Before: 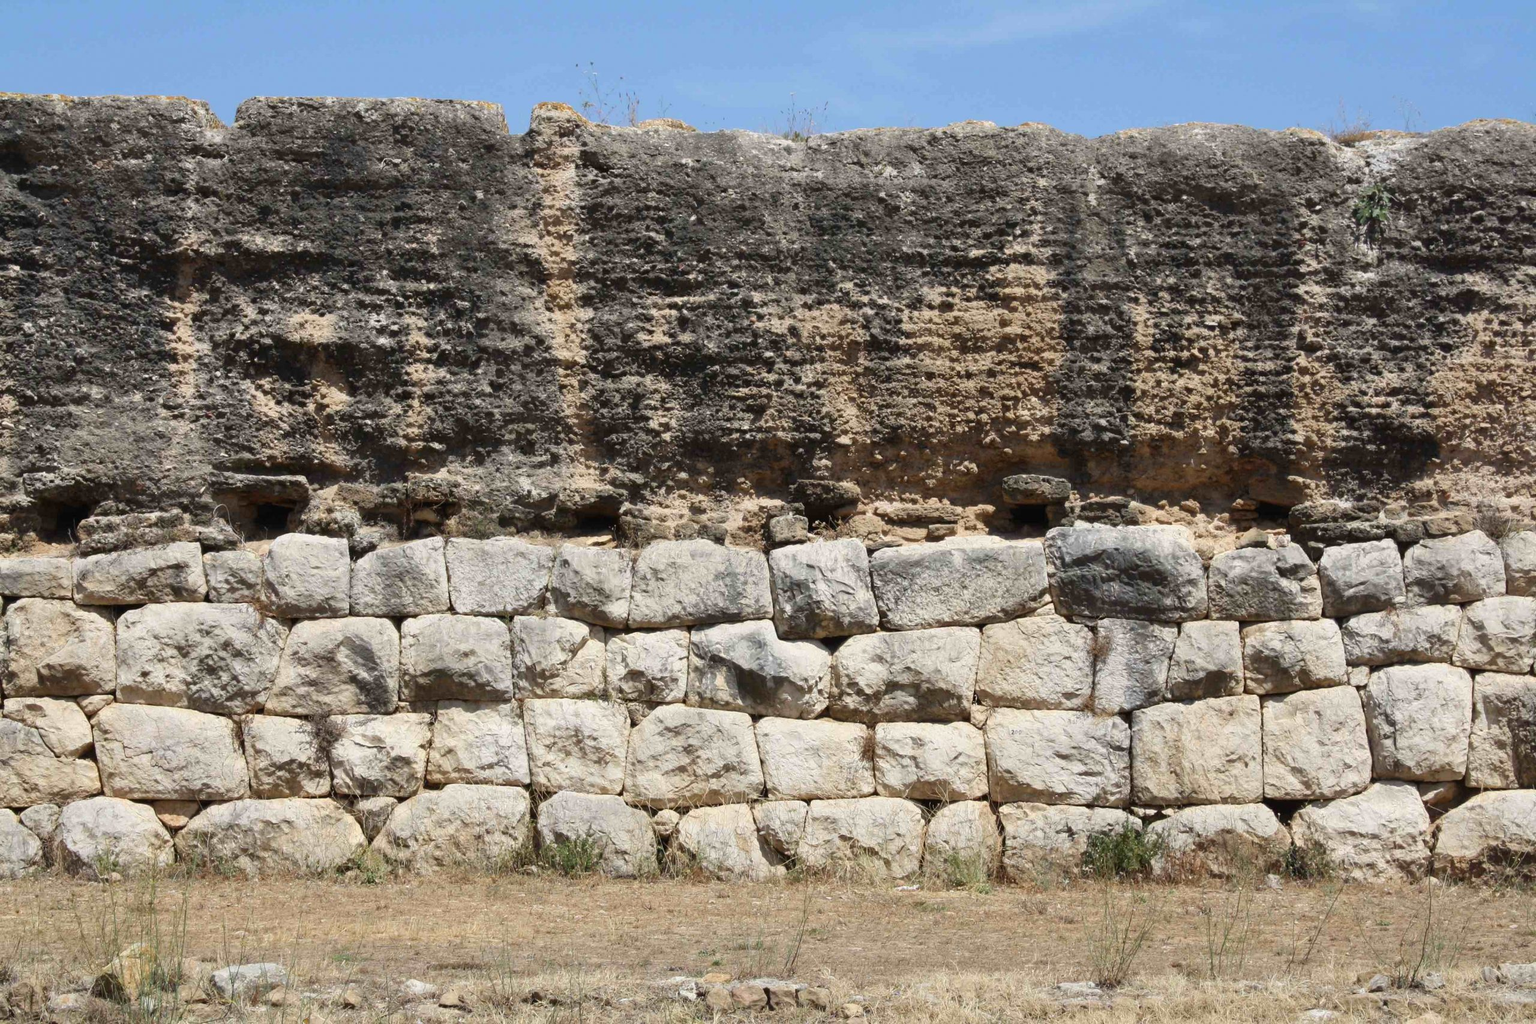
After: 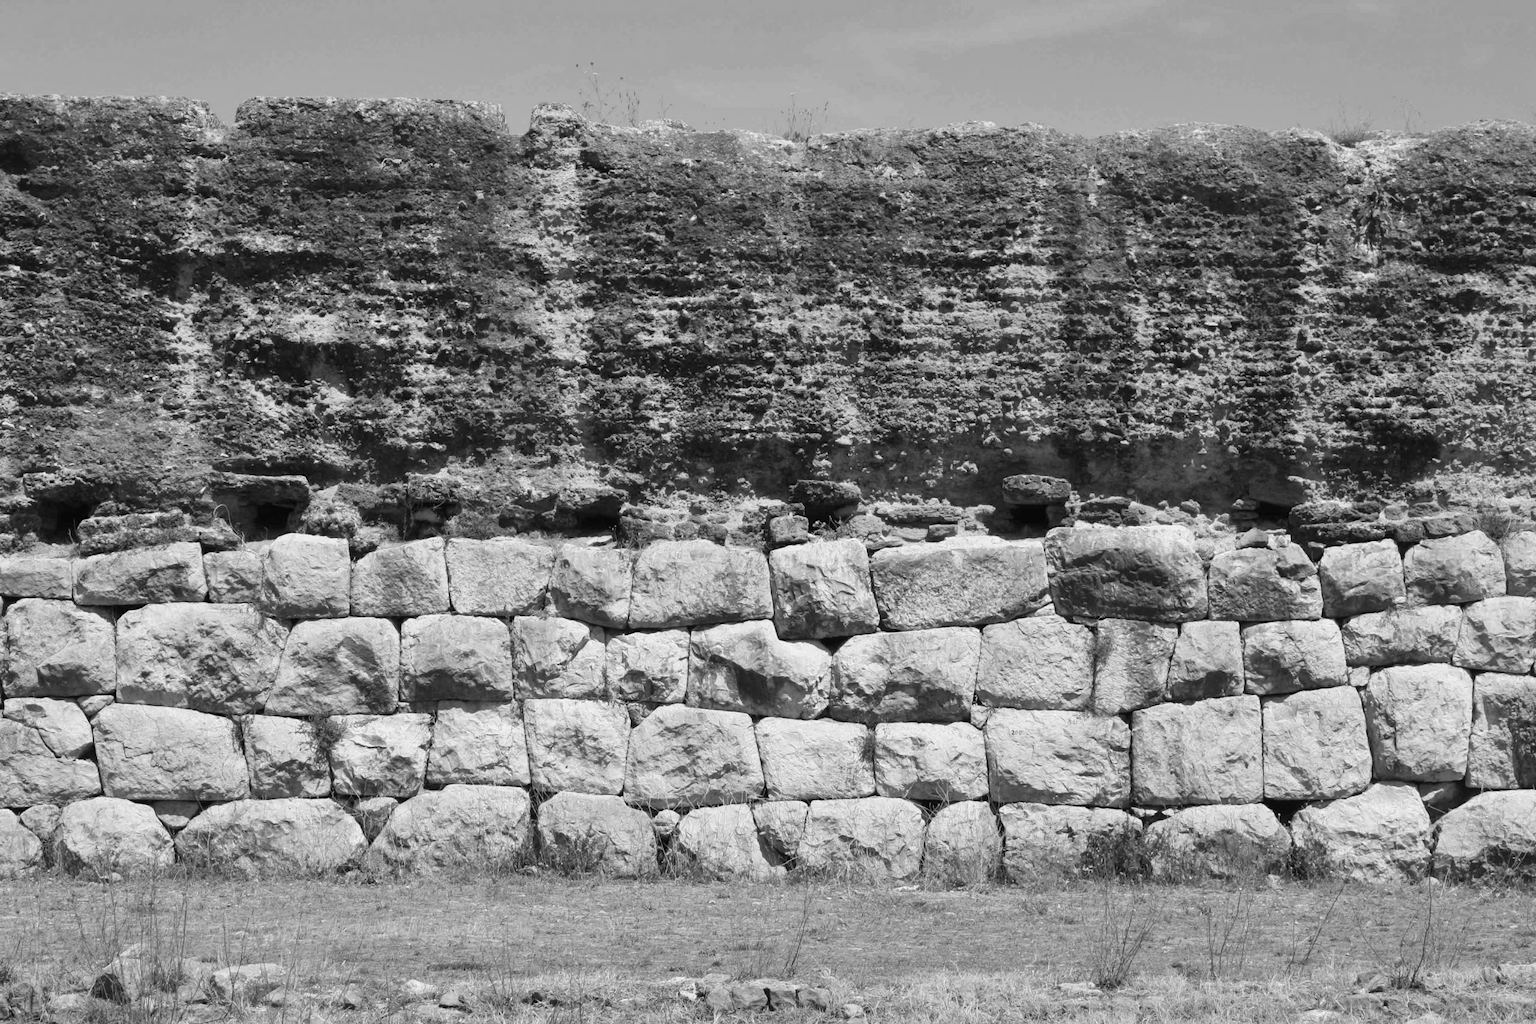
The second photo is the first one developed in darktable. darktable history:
velvia: on, module defaults
shadows and highlights: shadows 49, highlights -41, soften with gaussian
contrast brightness saturation: saturation -1
color balance rgb: global vibrance 6.81%, saturation formula JzAzBz (2021)
